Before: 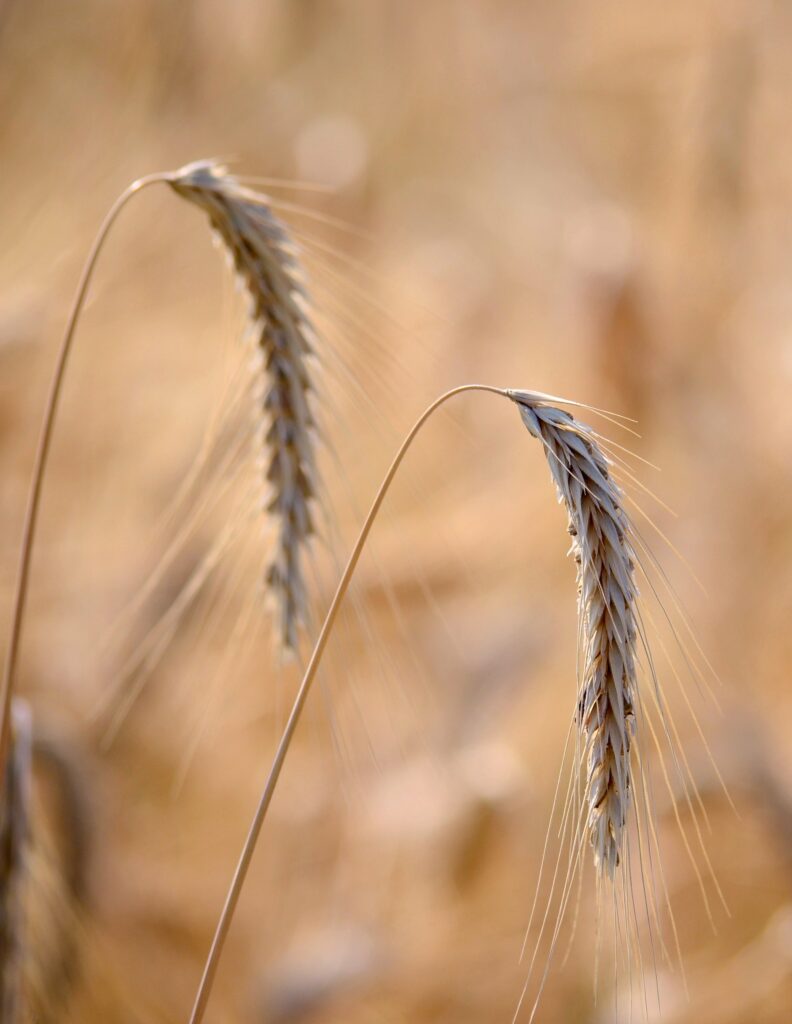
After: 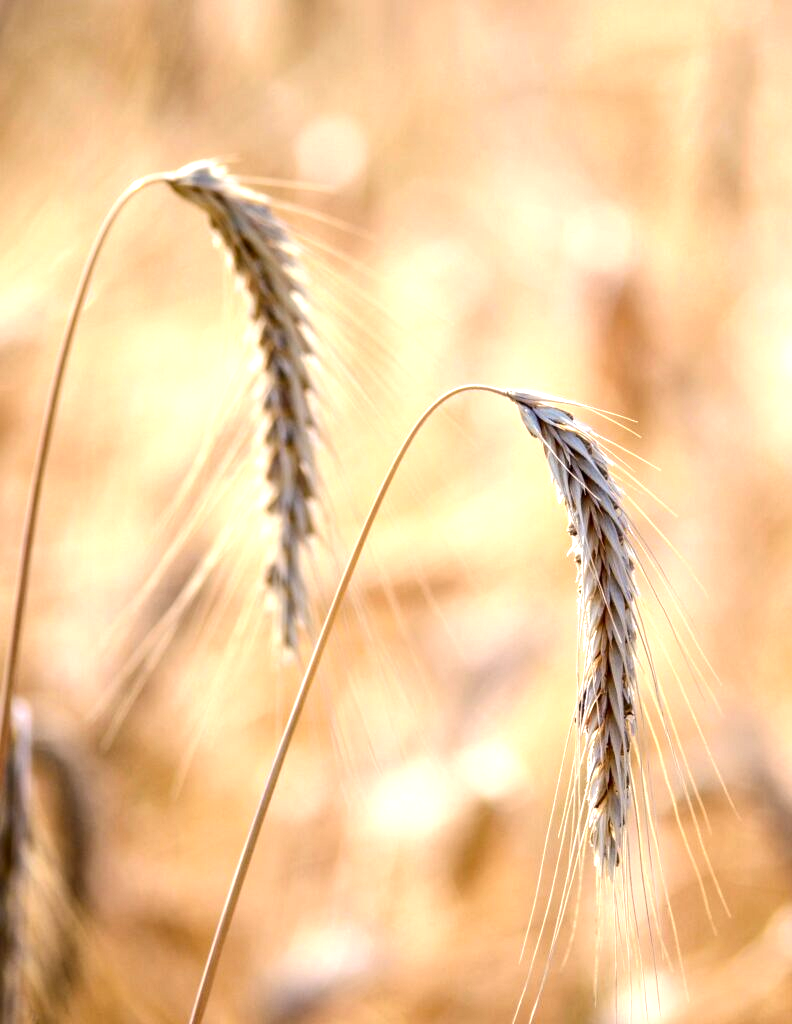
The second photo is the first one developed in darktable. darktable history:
tone equalizer: -8 EV -0.417 EV, -7 EV -0.389 EV, -6 EV -0.333 EV, -5 EV -0.222 EV, -3 EV 0.222 EV, -2 EV 0.333 EV, -1 EV 0.389 EV, +0 EV 0.417 EV, edges refinement/feathering 500, mask exposure compensation -1.57 EV, preserve details no
local contrast: detail 130%
exposure: exposure 0.6 EV, compensate highlight preservation false
